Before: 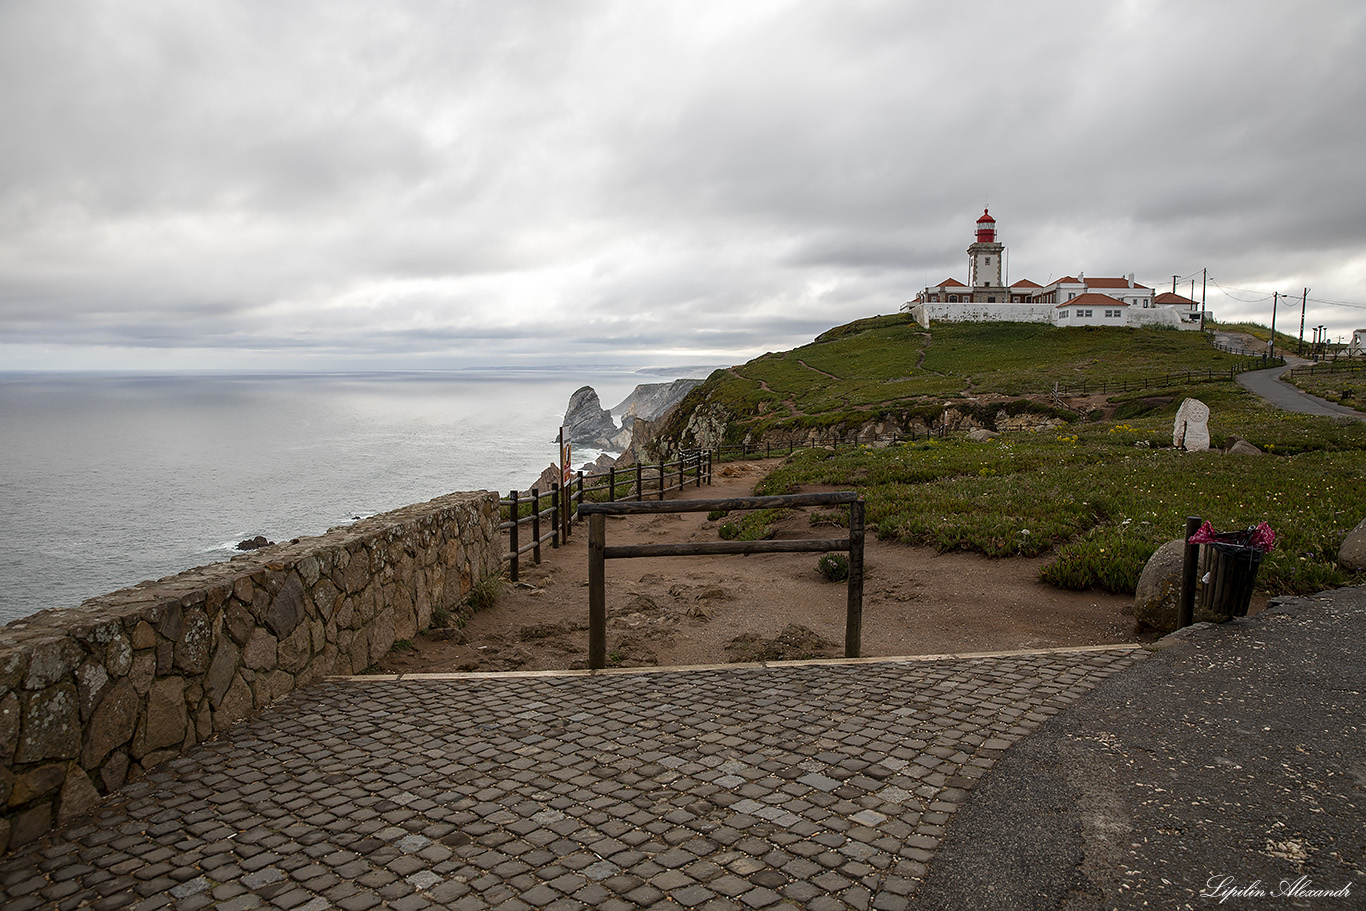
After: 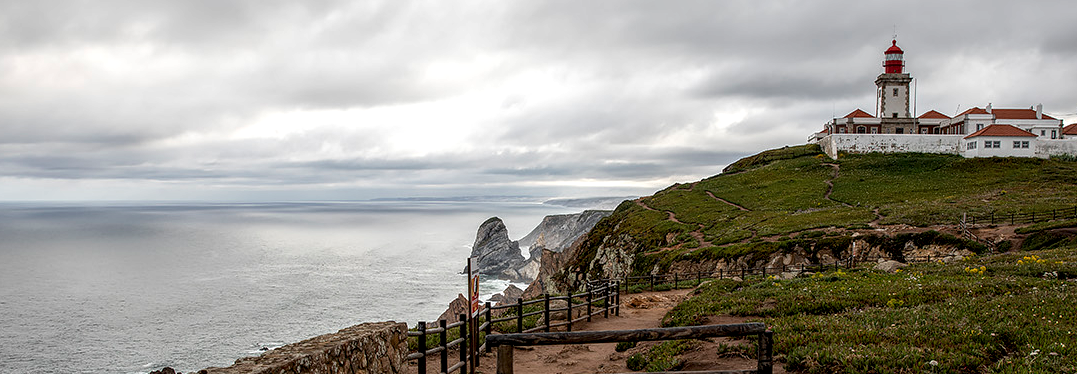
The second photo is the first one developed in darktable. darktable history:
local contrast: detail 150%
crop: left 6.769%, top 18.579%, right 14.315%, bottom 40.345%
